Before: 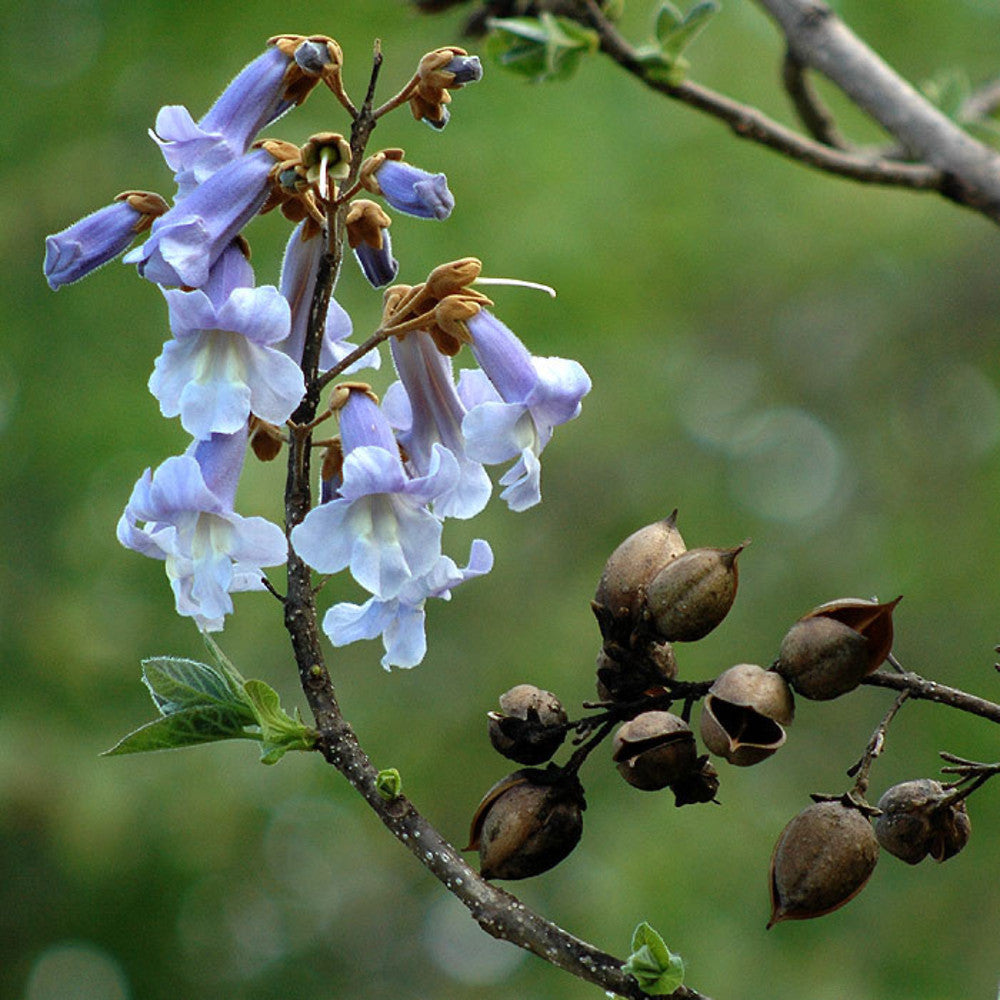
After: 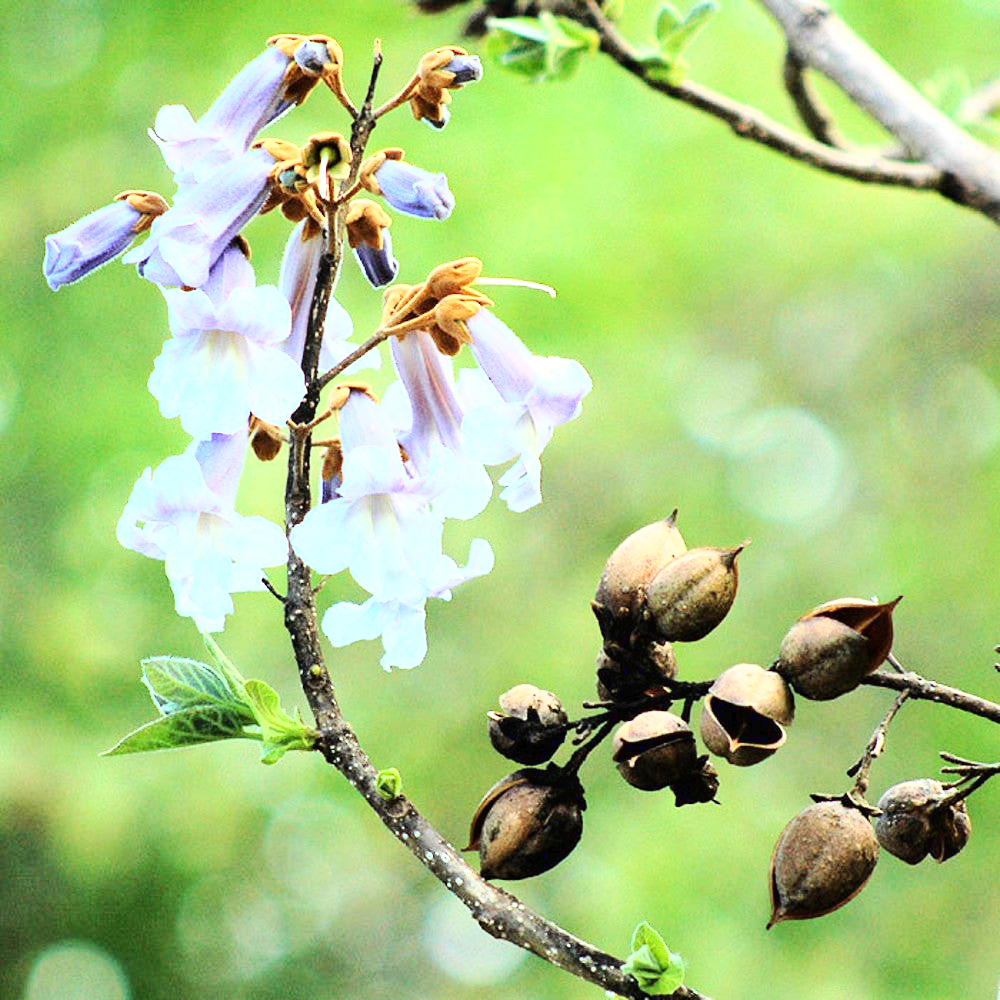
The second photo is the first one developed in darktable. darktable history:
base curve: curves: ch0 [(0, 0.003) (0.001, 0.002) (0.006, 0.004) (0.02, 0.022) (0.048, 0.086) (0.094, 0.234) (0.162, 0.431) (0.258, 0.629) (0.385, 0.8) (0.548, 0.918) (0.751, 0.988) (1, 1)]
exposure: exposure 0.913 EV, compensate highlight preservation false
tone equalizer: on, module defaults
